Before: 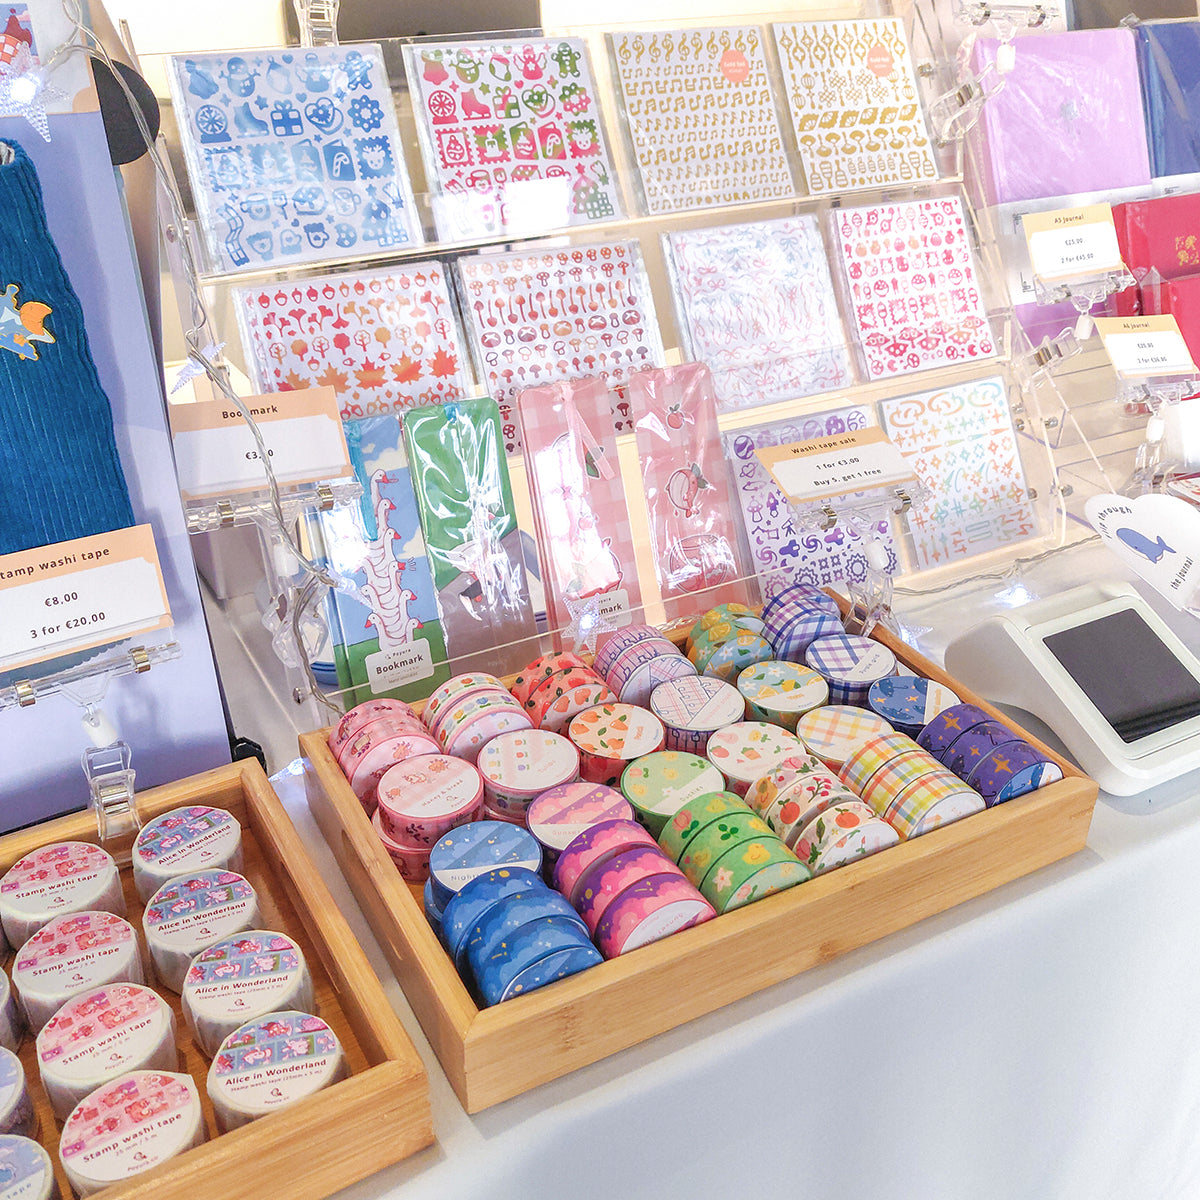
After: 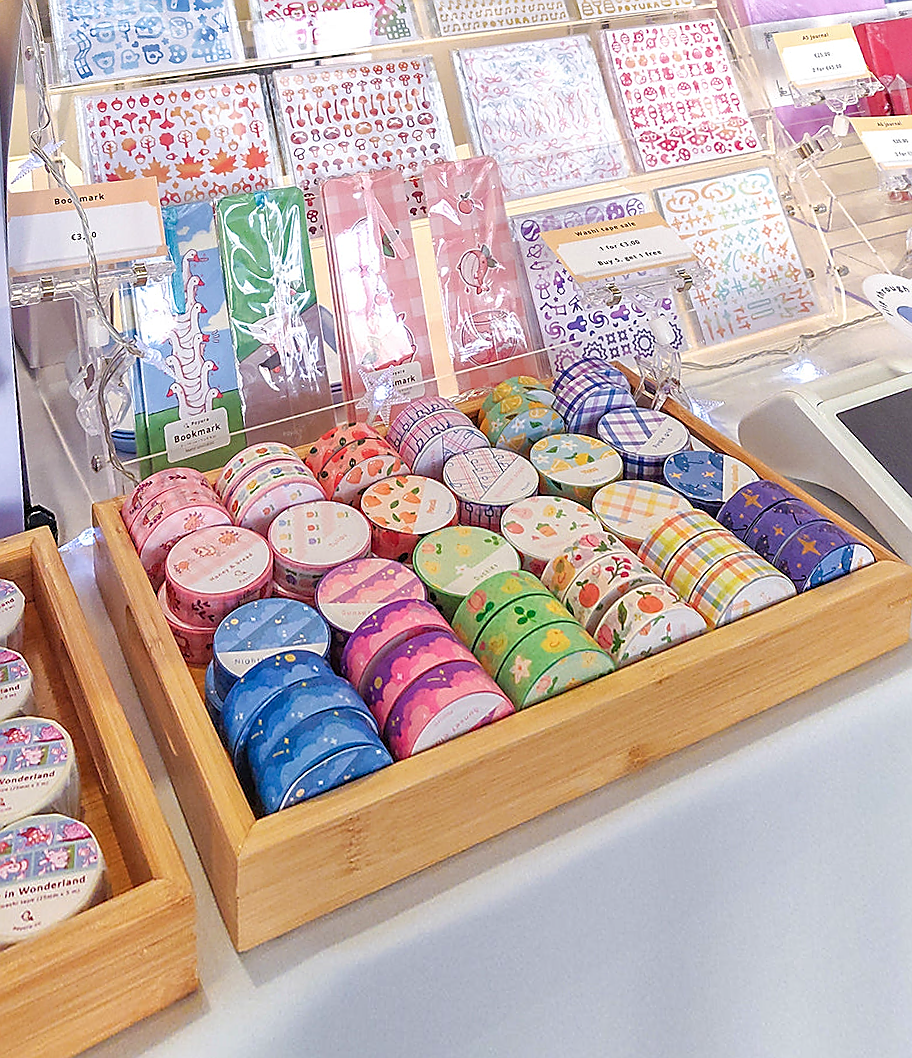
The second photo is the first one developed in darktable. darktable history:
crop and rotate: left 8.262%, top 9.226%
haze removal: adaptive false
rotate and perspective: rotation 0.72°, lens shift (vertical) -0.352, lens shift (horizontal) -0.051, crop left 0.152, crop right 0.859, crop top 0.019, crop bottom 0.964
sharpen: radius 1.4, amount 1.25, threshold 0.7
